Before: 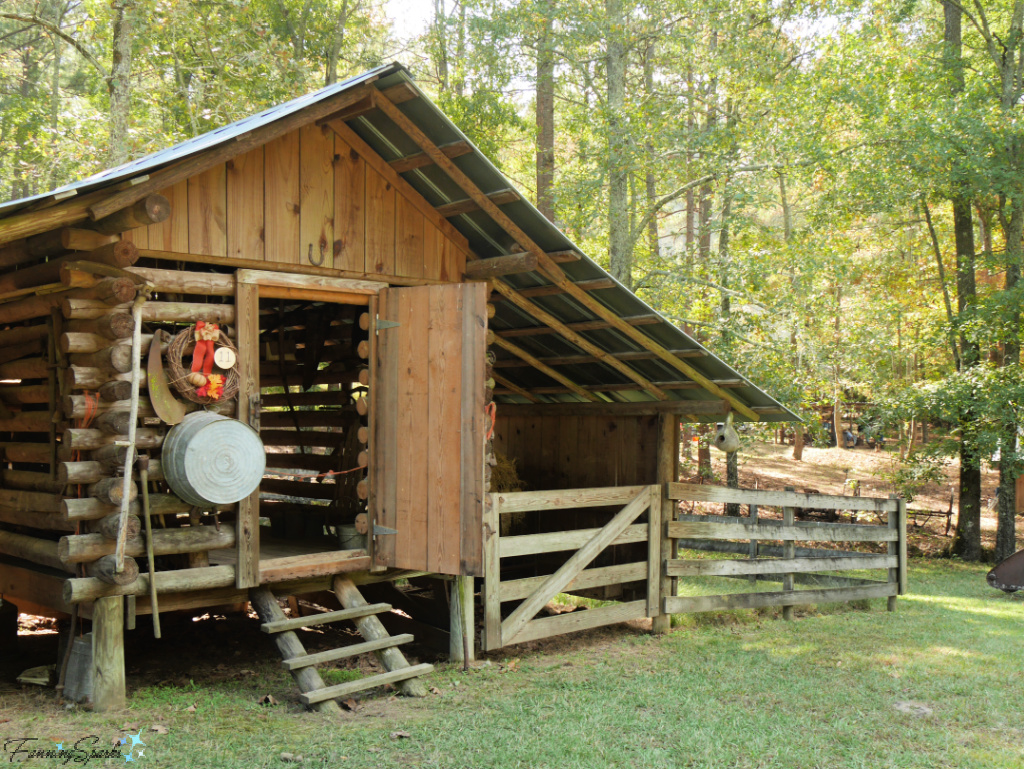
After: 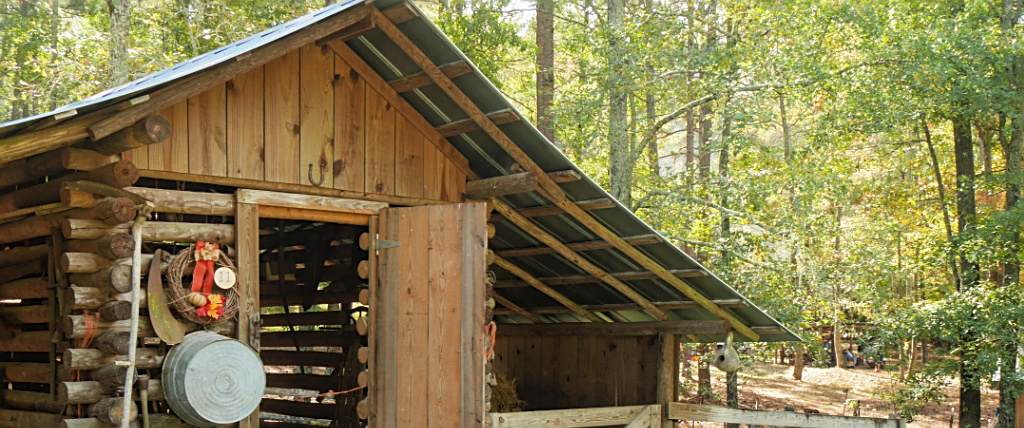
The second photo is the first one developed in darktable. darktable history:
local contrast: detail 110%
sharpen: on, module defaults
crop and rotate: top 10.474%, bottom 33.776%
